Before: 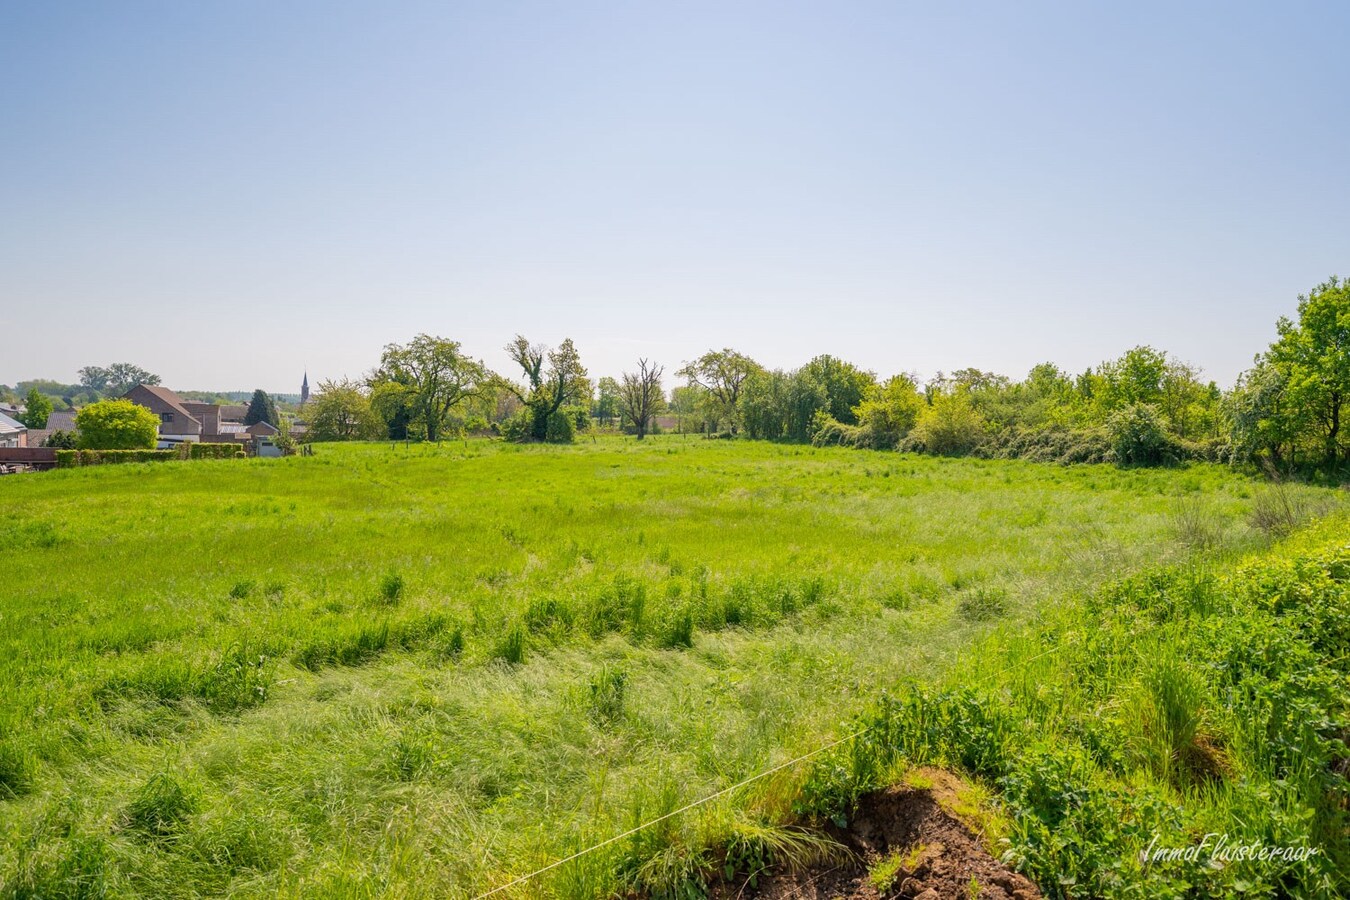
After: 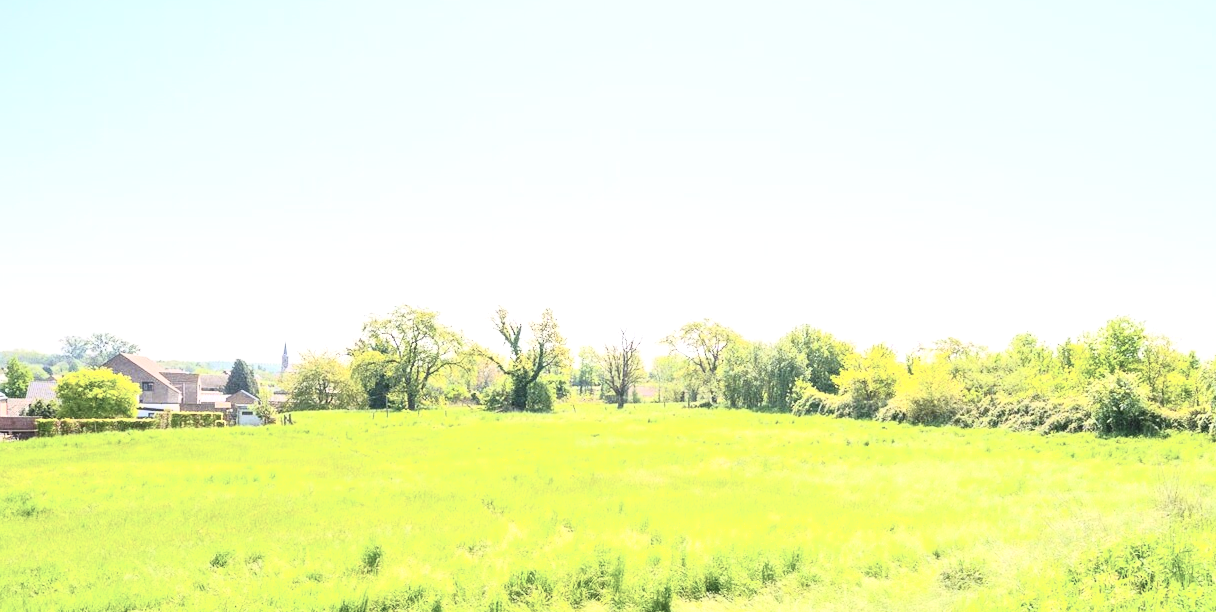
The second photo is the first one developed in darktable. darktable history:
crop: left 1.509%, top 3.452%, right 7.696%, bottom 28.452%
contrast brightness saturation: contrast 0.43, brightness 0.56, saturation -0.19
shadows and highlights: shadows 25, highlights -25
exposure: black level correction 0, exposure 1 EV, compensate exposure bias true, compensate highlight preservation false
